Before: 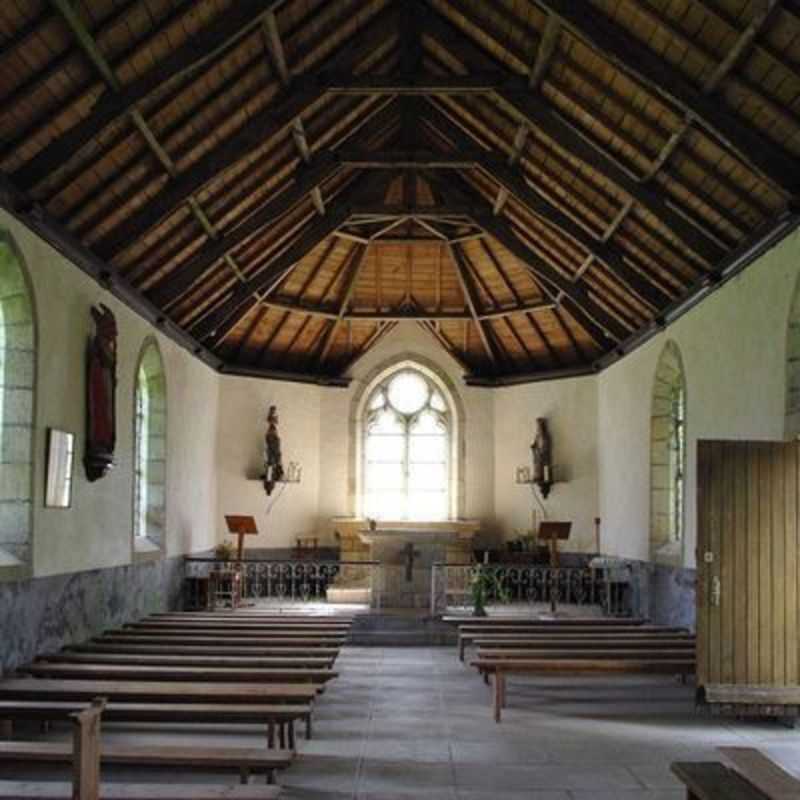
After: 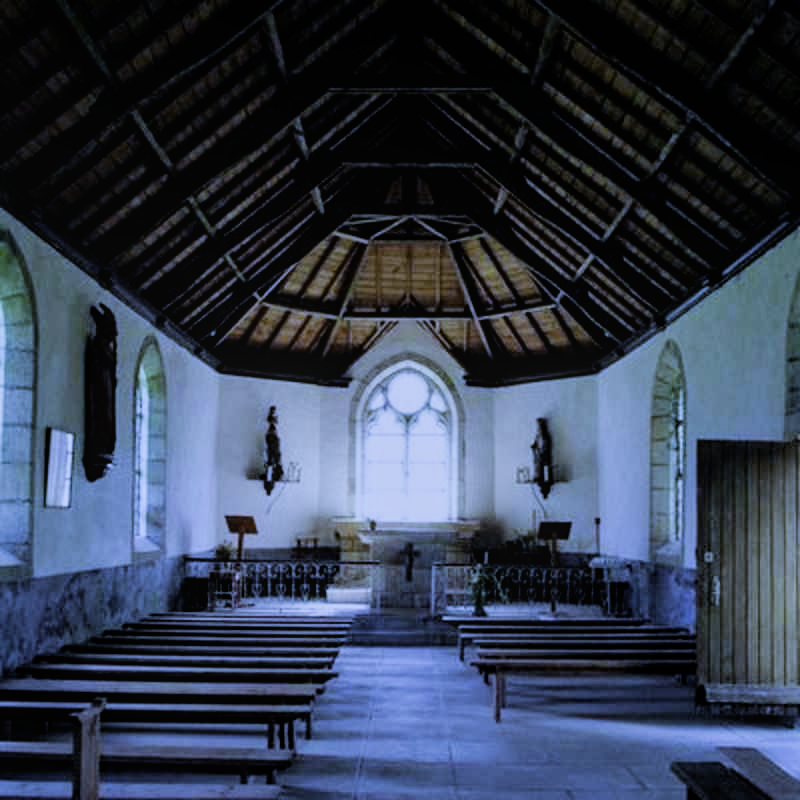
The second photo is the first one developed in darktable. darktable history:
filmic rgb: black relative exposure -5 EV, hardness 2.88, contrast 1.3, highlights saturation mix -30%
local contrast: detail 110%
white balance: red 0.766, blue 1.537
